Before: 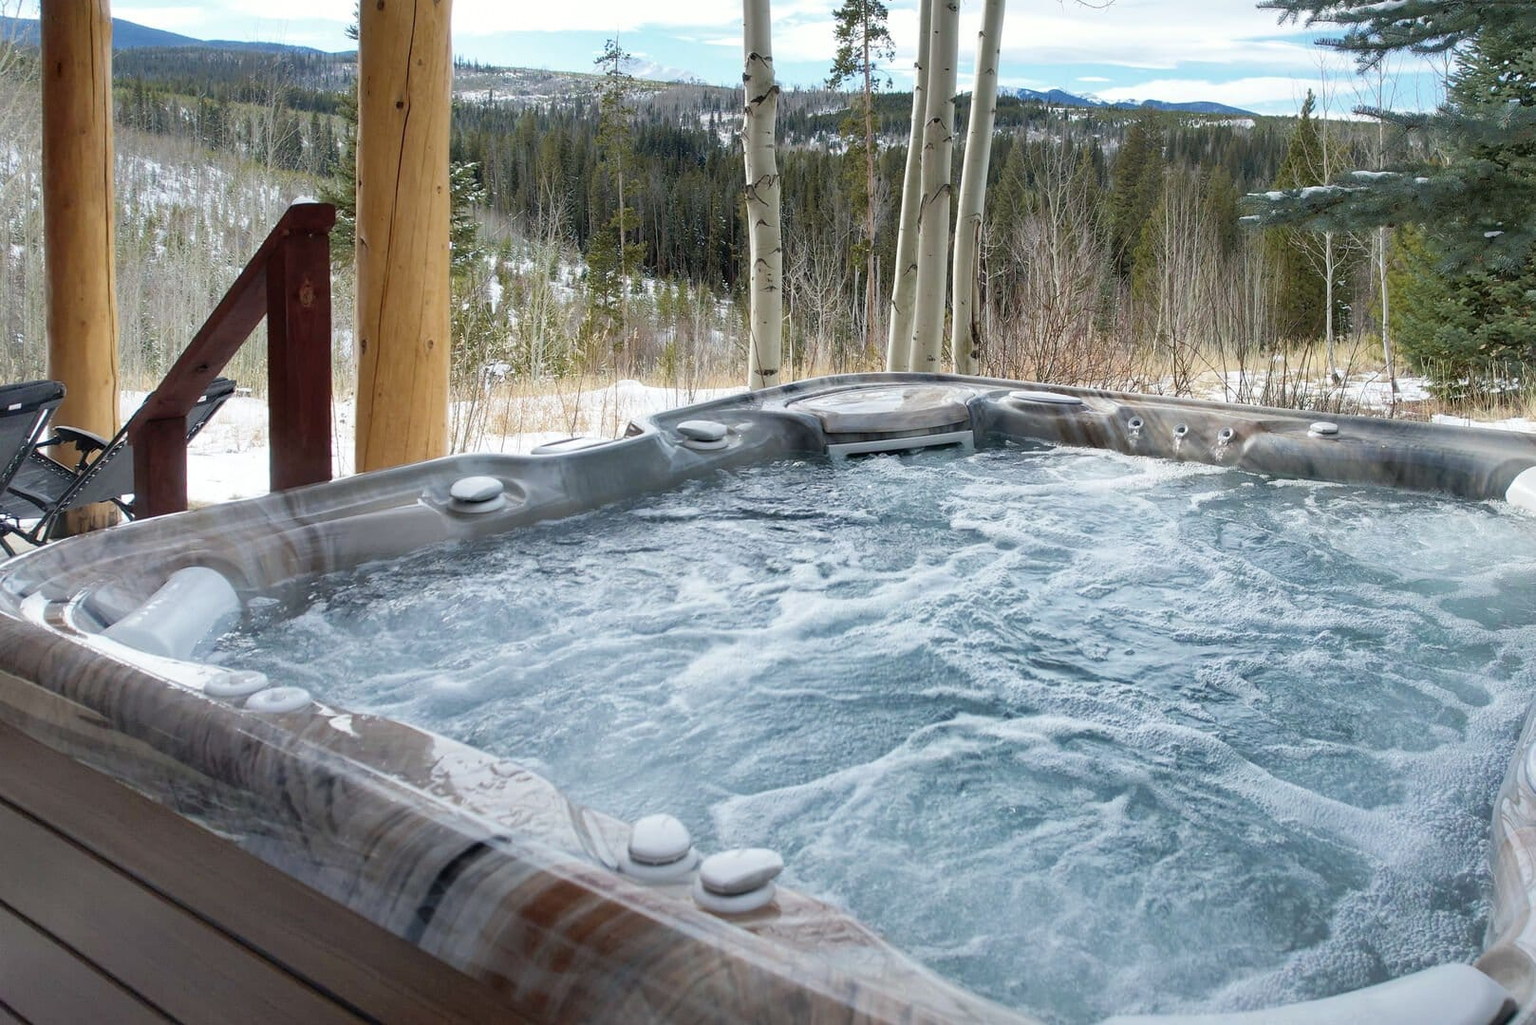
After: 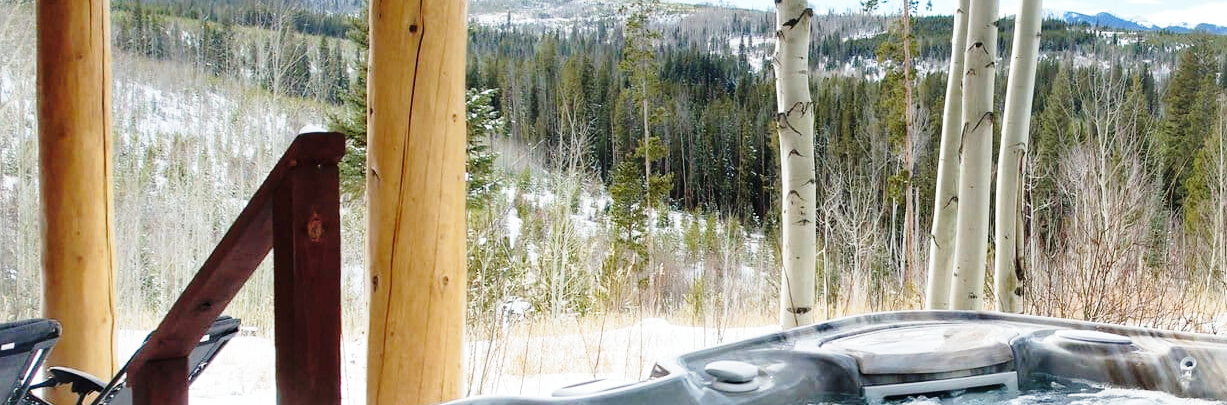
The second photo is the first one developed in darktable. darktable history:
base curve: curves: ch0 [(0, 0) (0.028, 0.03) (0.121, 0.232) (0.46, 0.748) (0.859, 0.968) (1, 1)], preserve colors none
crop: left 0.514%, top 7.648%, right 23.592%, bottom 54.825%
tone equalizer: on, module defaults
